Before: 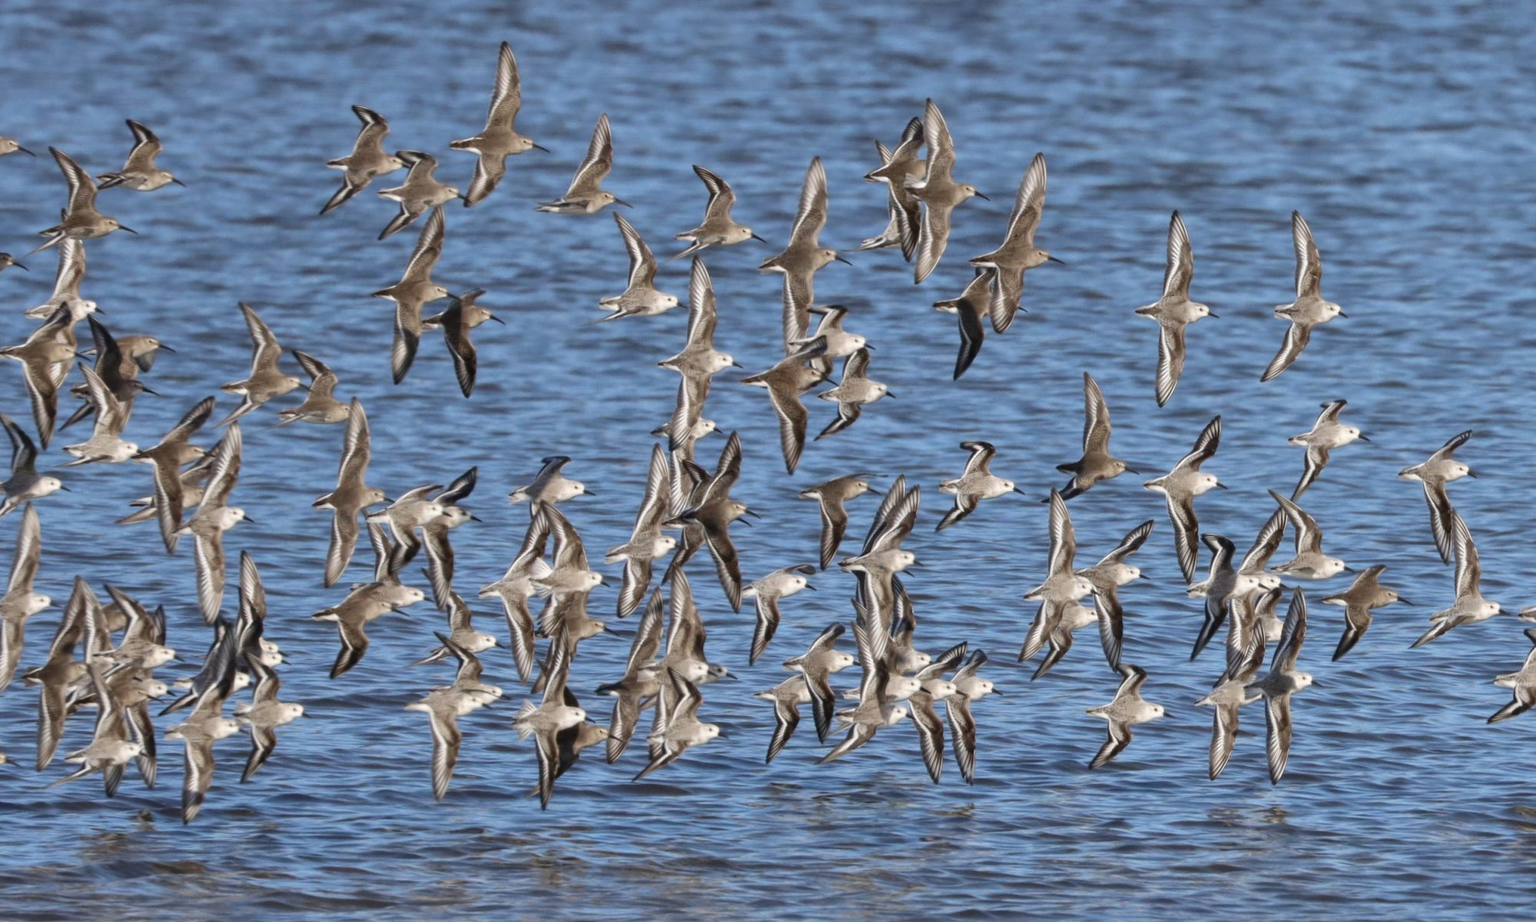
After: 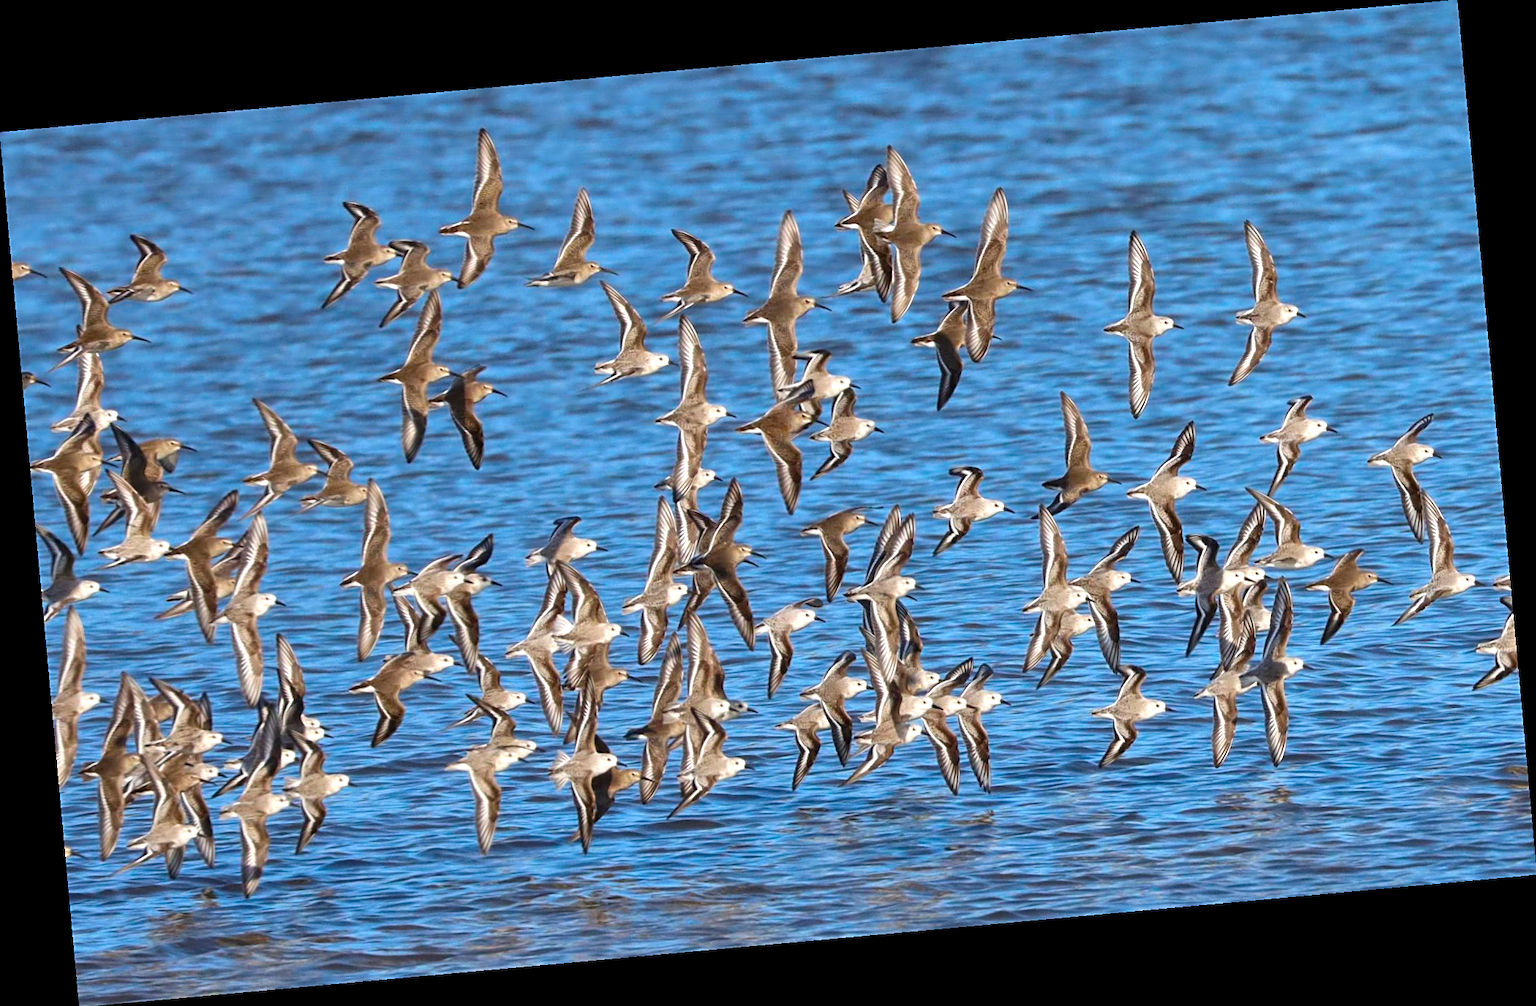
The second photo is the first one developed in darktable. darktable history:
sharpen: on, module defaults
rotate and perspective: rotation -5.2°, automatic cropping off
color balance rgb: perceptual saturation grading › global saturation 36%, perceptual brilliance grading › global brilliance 10%, global vibrance 20%
